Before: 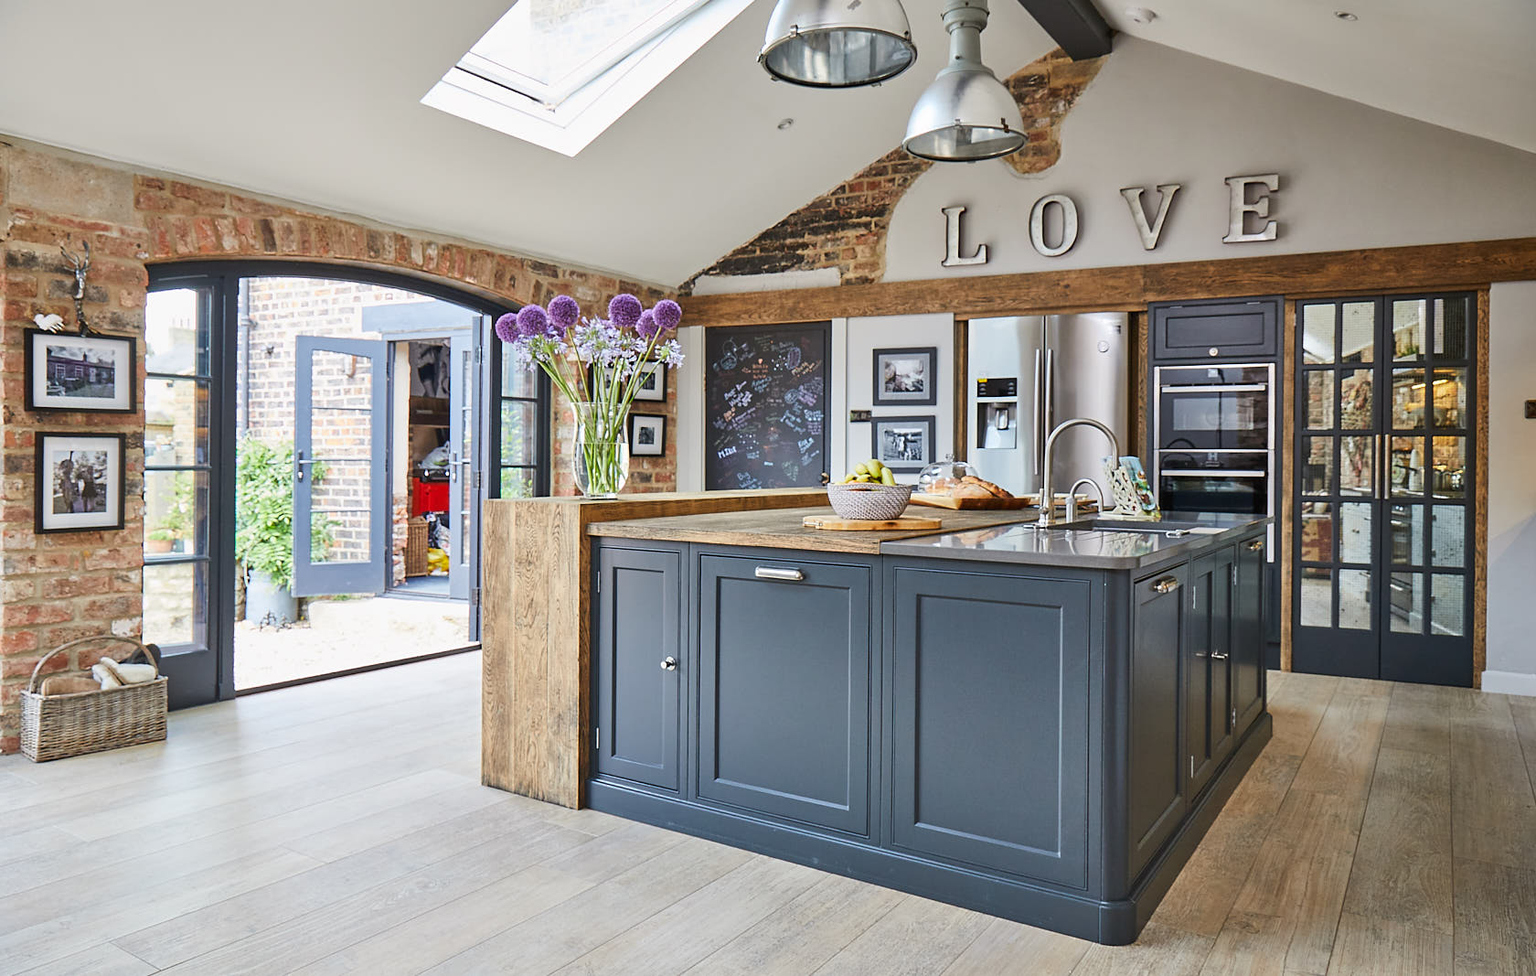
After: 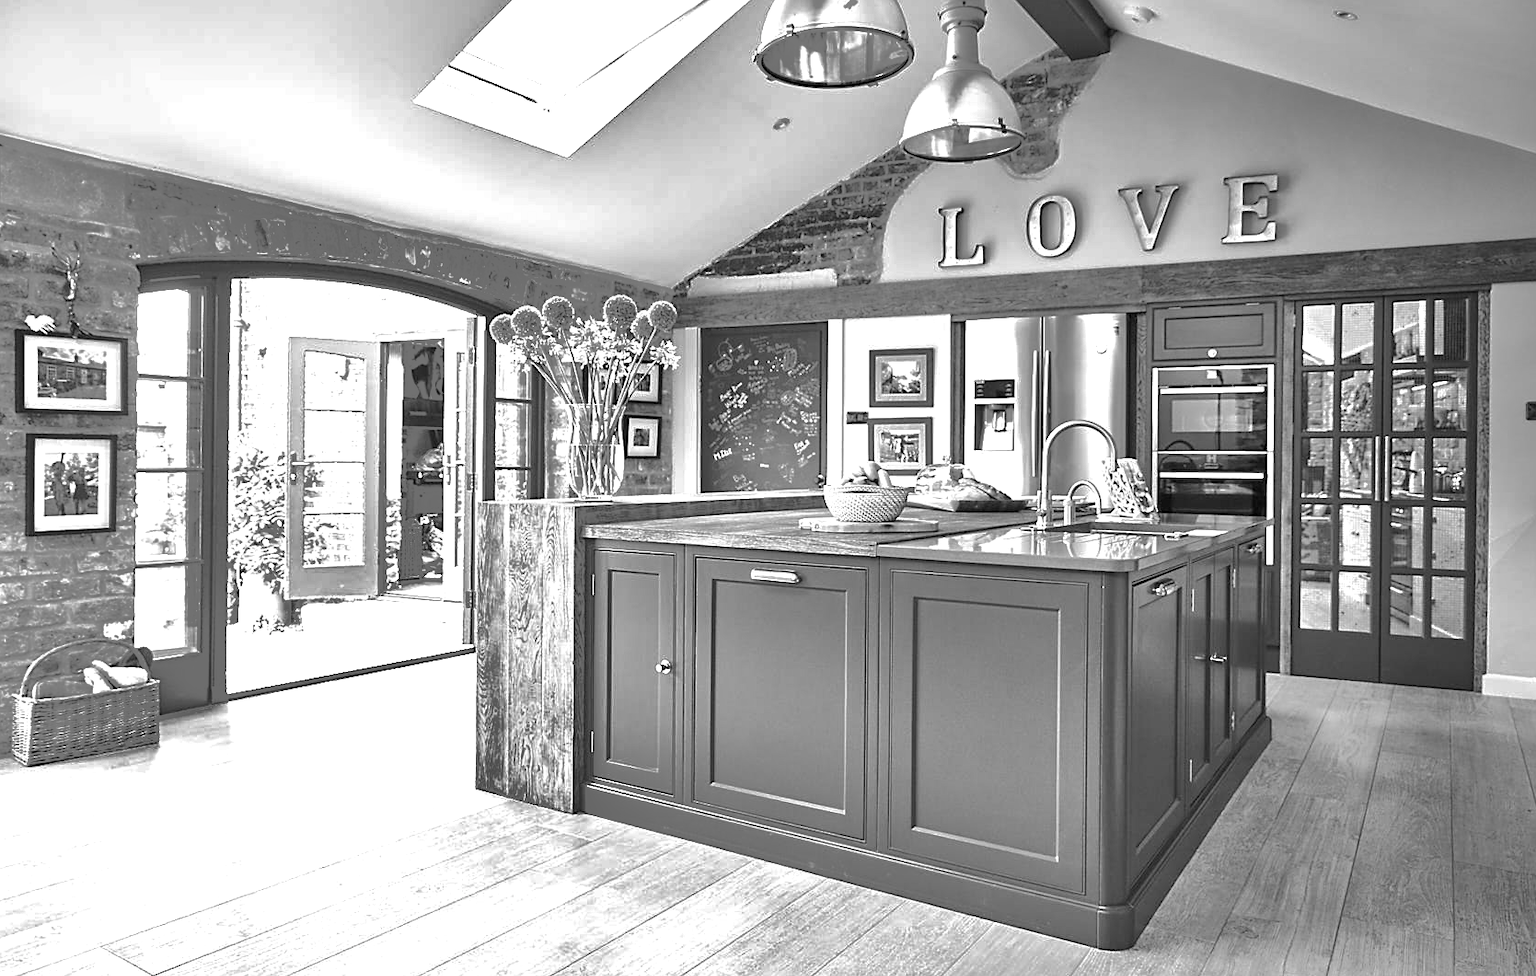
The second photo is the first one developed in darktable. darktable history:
crop and rotate: left 0.614%, top 0.179%, bottom 0.309%
shadows and highlights: shadows 25, highlights -70
exposure: black level correction 0, exposure 1 EV, compensate highlight preservation false
color calibration: output gray [0.246, 0.254, 0.501, 0], gray › normalize channels true, illuminant same as pipeline (D50), adaptation XYZ, x 0.346, y 0.359, gamut compression 0
color balance rgb: linear chroma grading › shadows 19.44%, linear chroma grading › highlights 3.42%, linear chroma grading › mid-tones 10.16%
sharpen: amount 0.2
